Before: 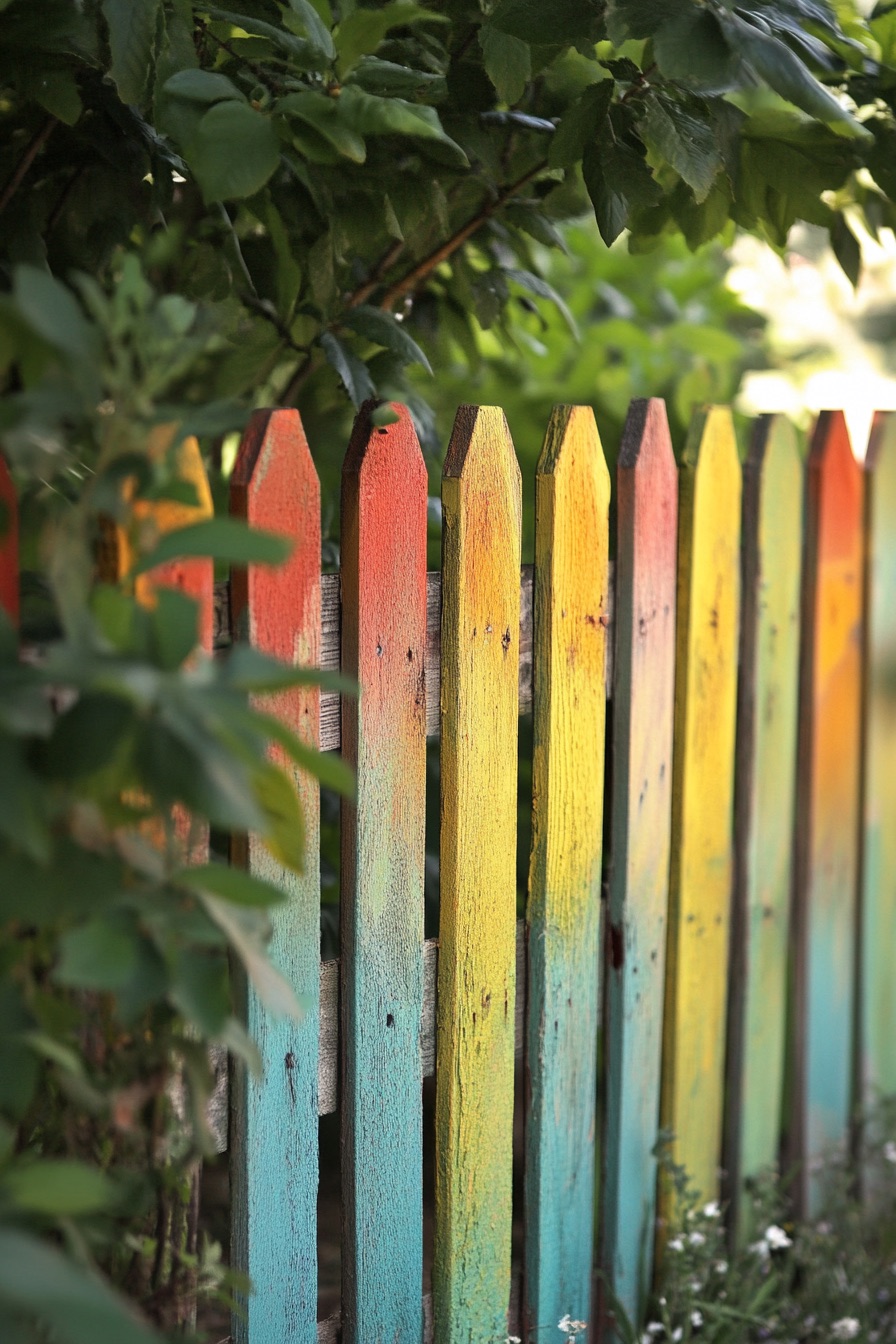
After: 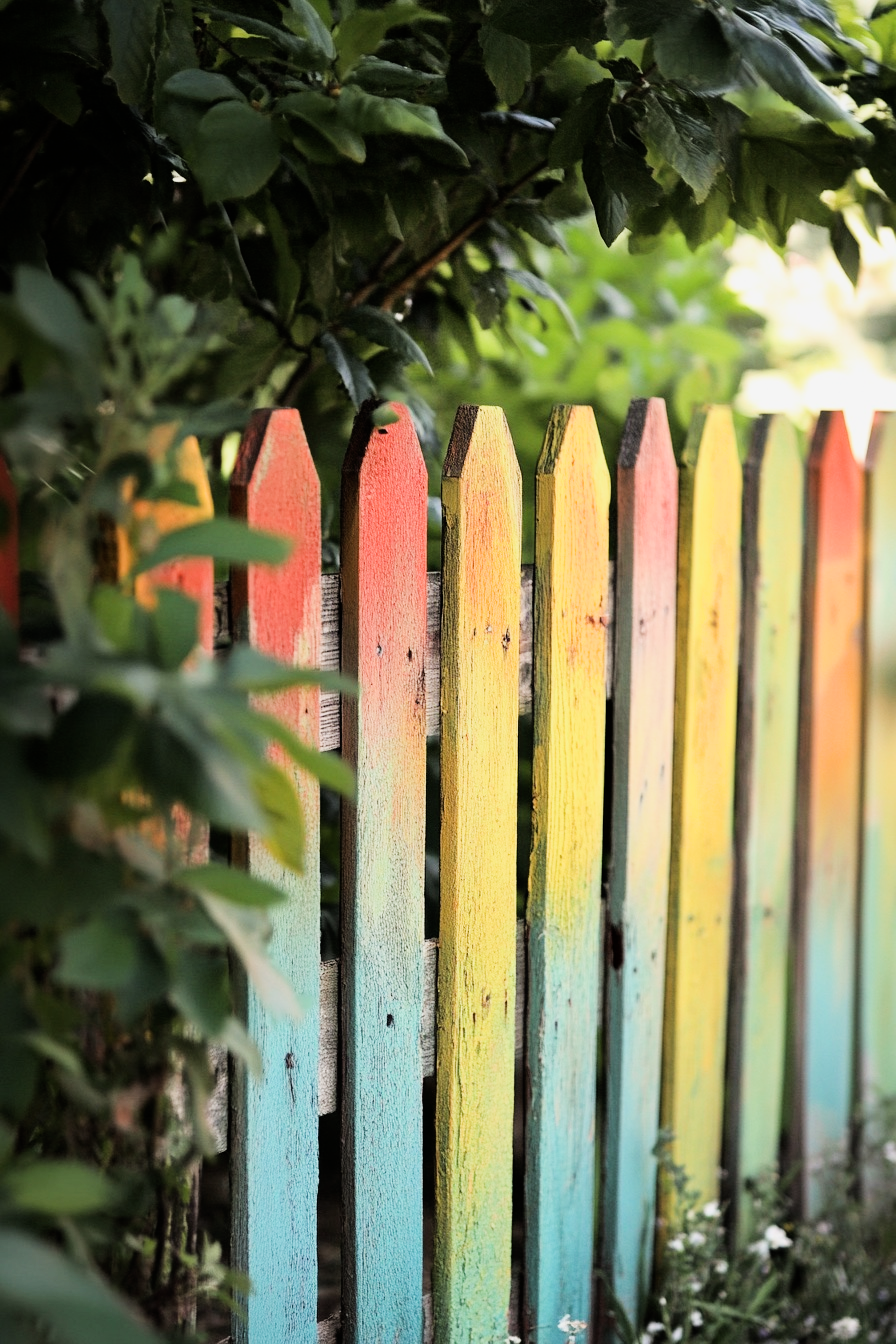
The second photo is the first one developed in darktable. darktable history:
filmic rgb: black relative exposure -7.65 EV, white relative exposure 4.56 EV, threshold 2.94 EV, hardness 3.61, contrast 1.116, contrast in shadows safe, enable highlight reconstruction true
exposure: compensate highlight preservation false
tone equalizer: -8 EV -1.07 EV, -7 EV -1.04 EV, -6 EV -0.848 EV, -5 EV -0.543 EV, -3 EV 0.572 EV, -2 EV 0.843 EV, -1 EV 0.997 EV, +0 EV 1.06 EV, mask exposure compensation -0.503 EV
